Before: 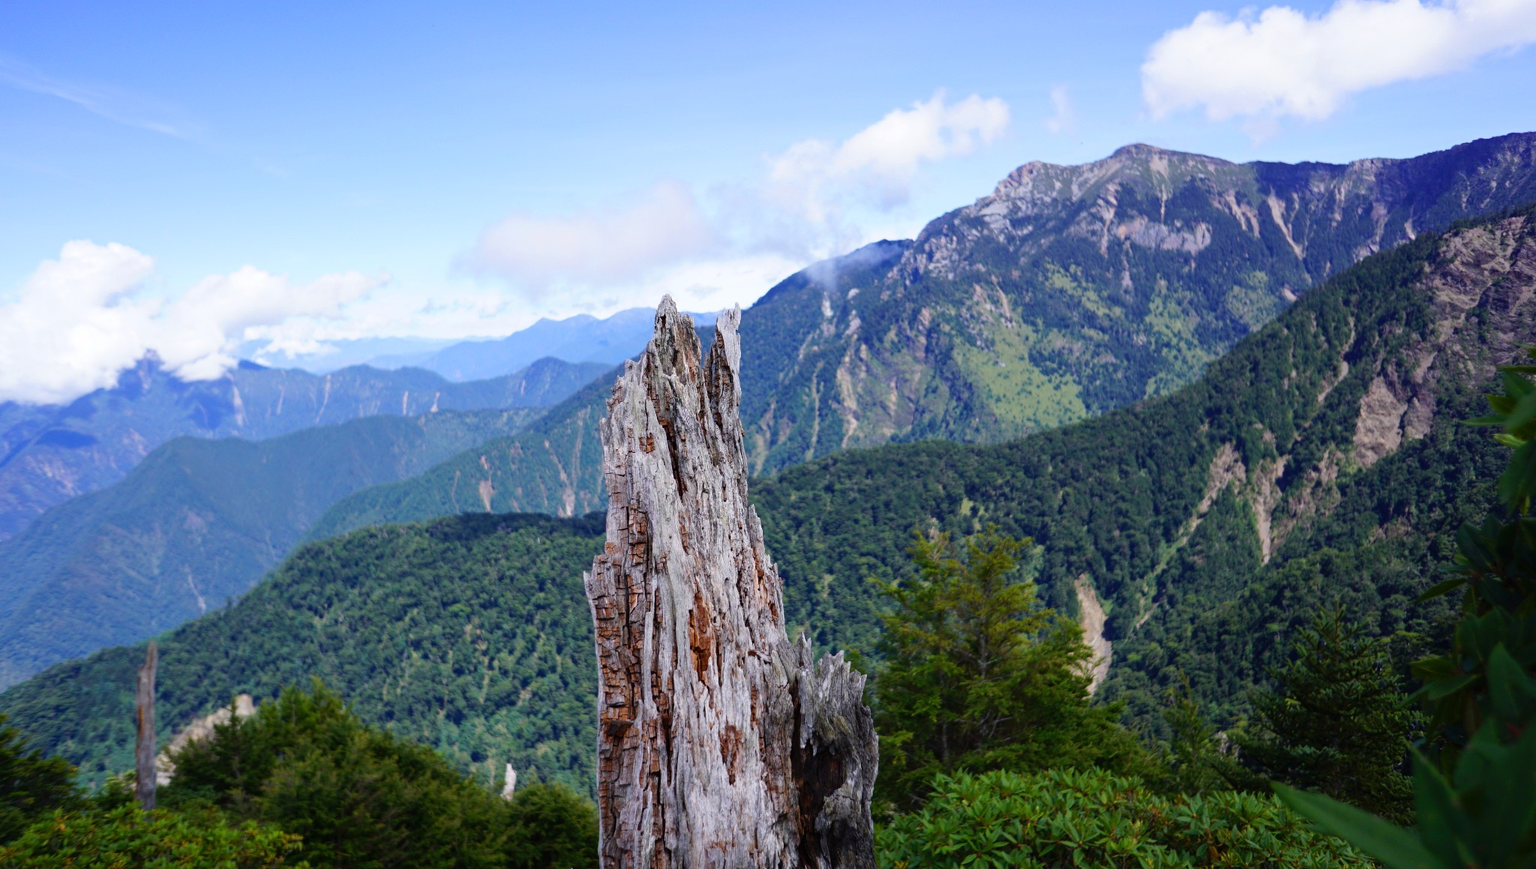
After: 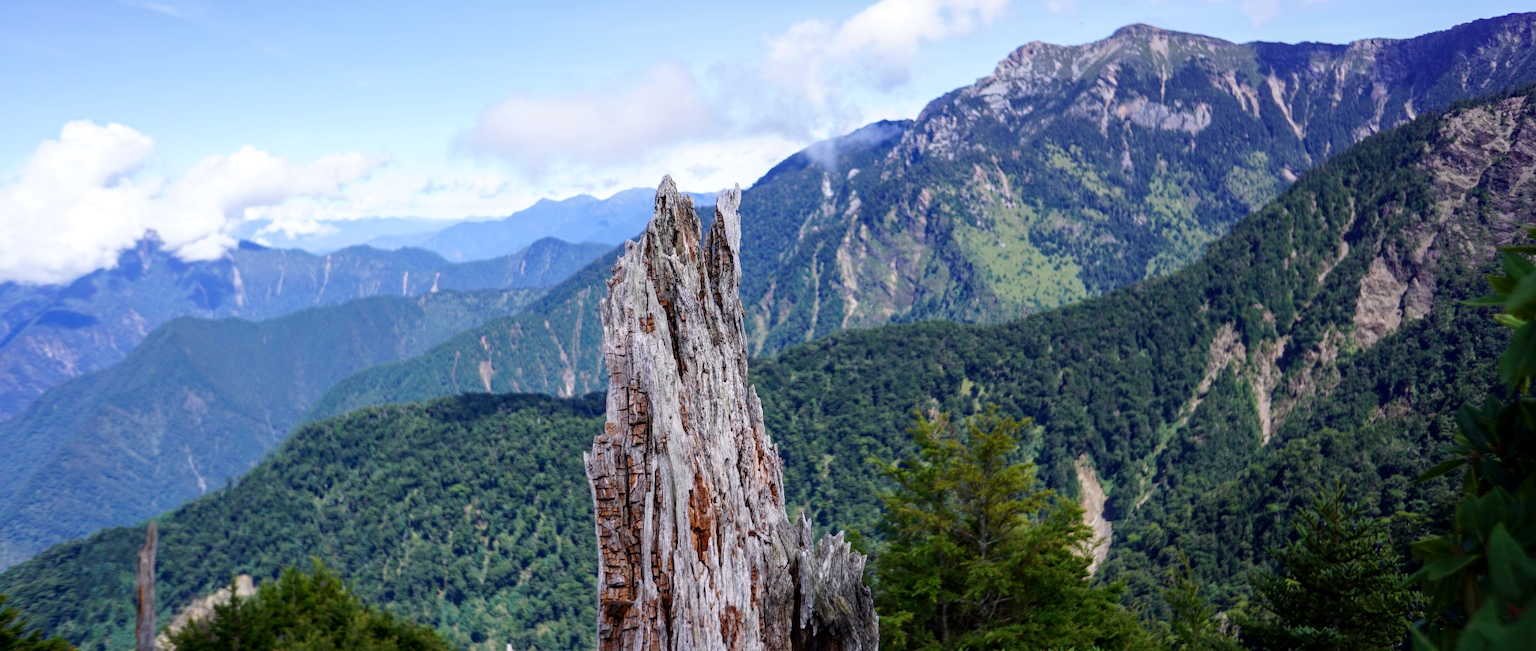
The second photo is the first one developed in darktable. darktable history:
local contrast: on, module defaults
crop: top 13.809%, bottom 11.222%
